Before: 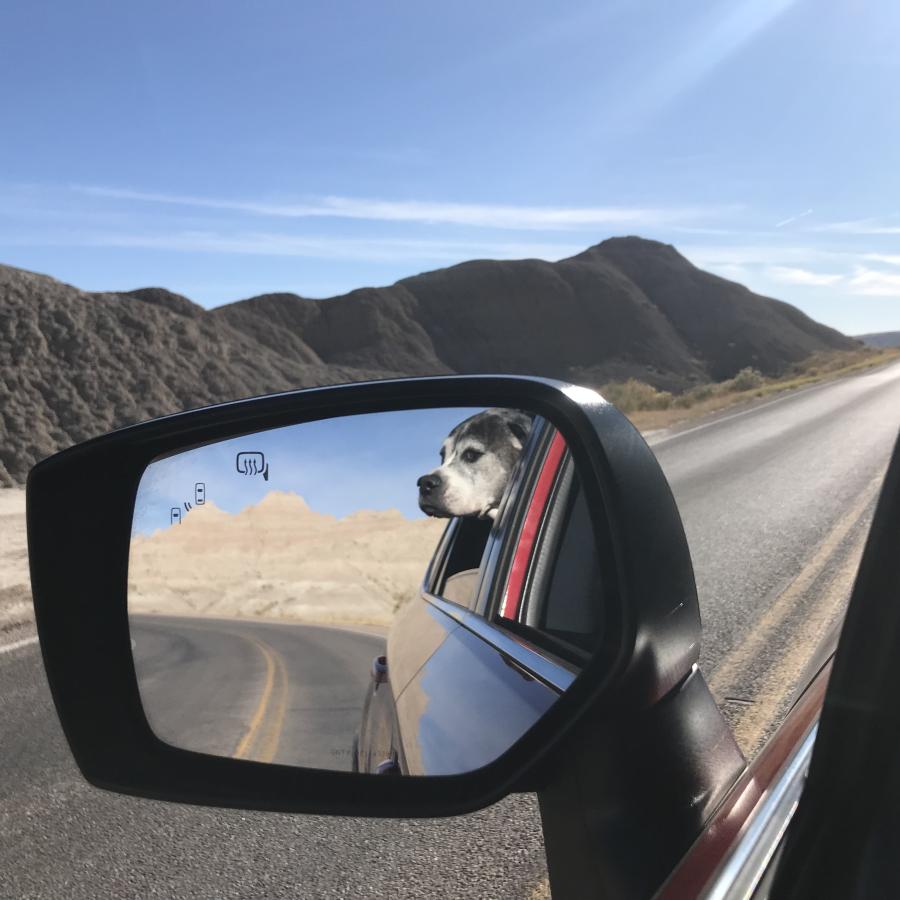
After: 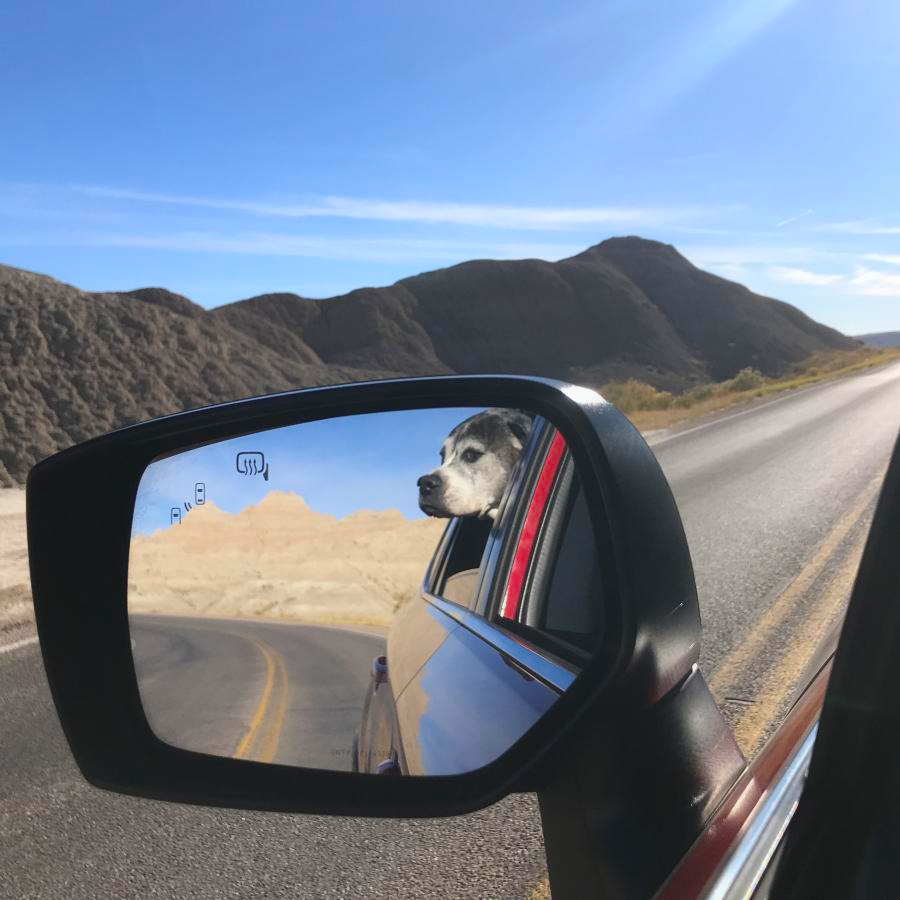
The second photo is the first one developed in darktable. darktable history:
color balance rgb: linear chroma grading › global chroma 15%, perceptual saturation grading › global saturation 30%
contrast equalizer: y [[0.5, 0.488, 0.462, 0.461, 0.491, 0.5], [0.5 ×6], [0.5 ×6], [0 ×6], [0 ×6]]
